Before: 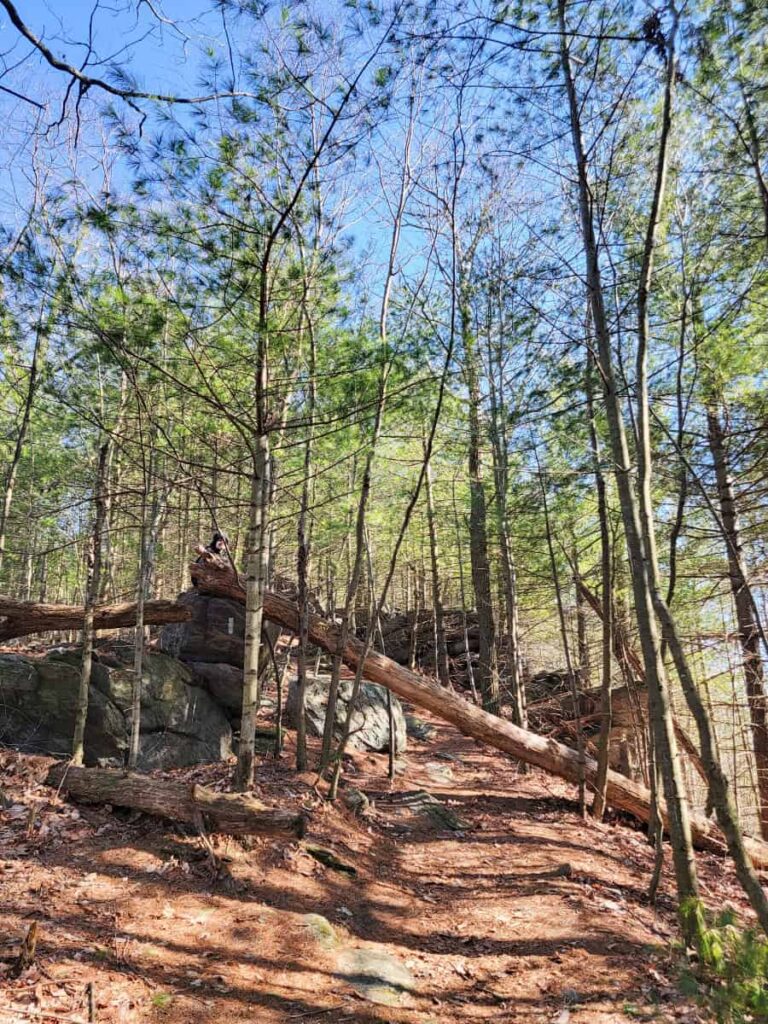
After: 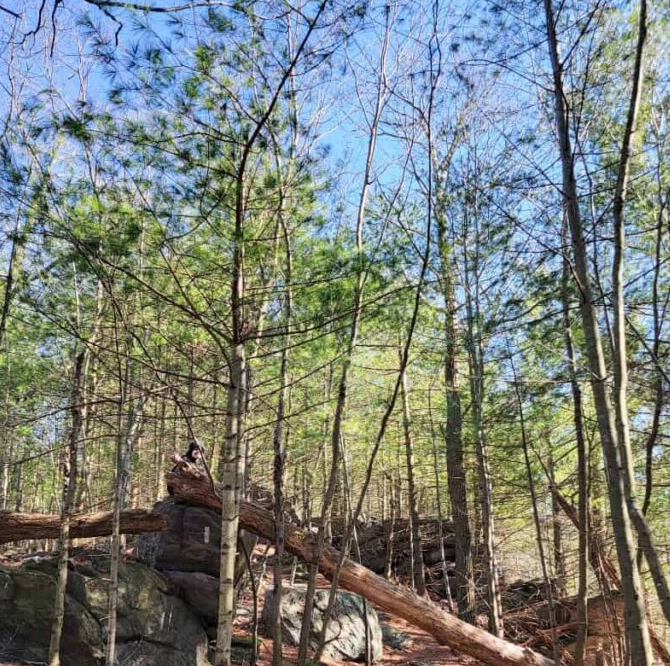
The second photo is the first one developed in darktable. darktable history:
crop: left 3.131%, top 8.905%, right 9.618%, bottom 26.028%
